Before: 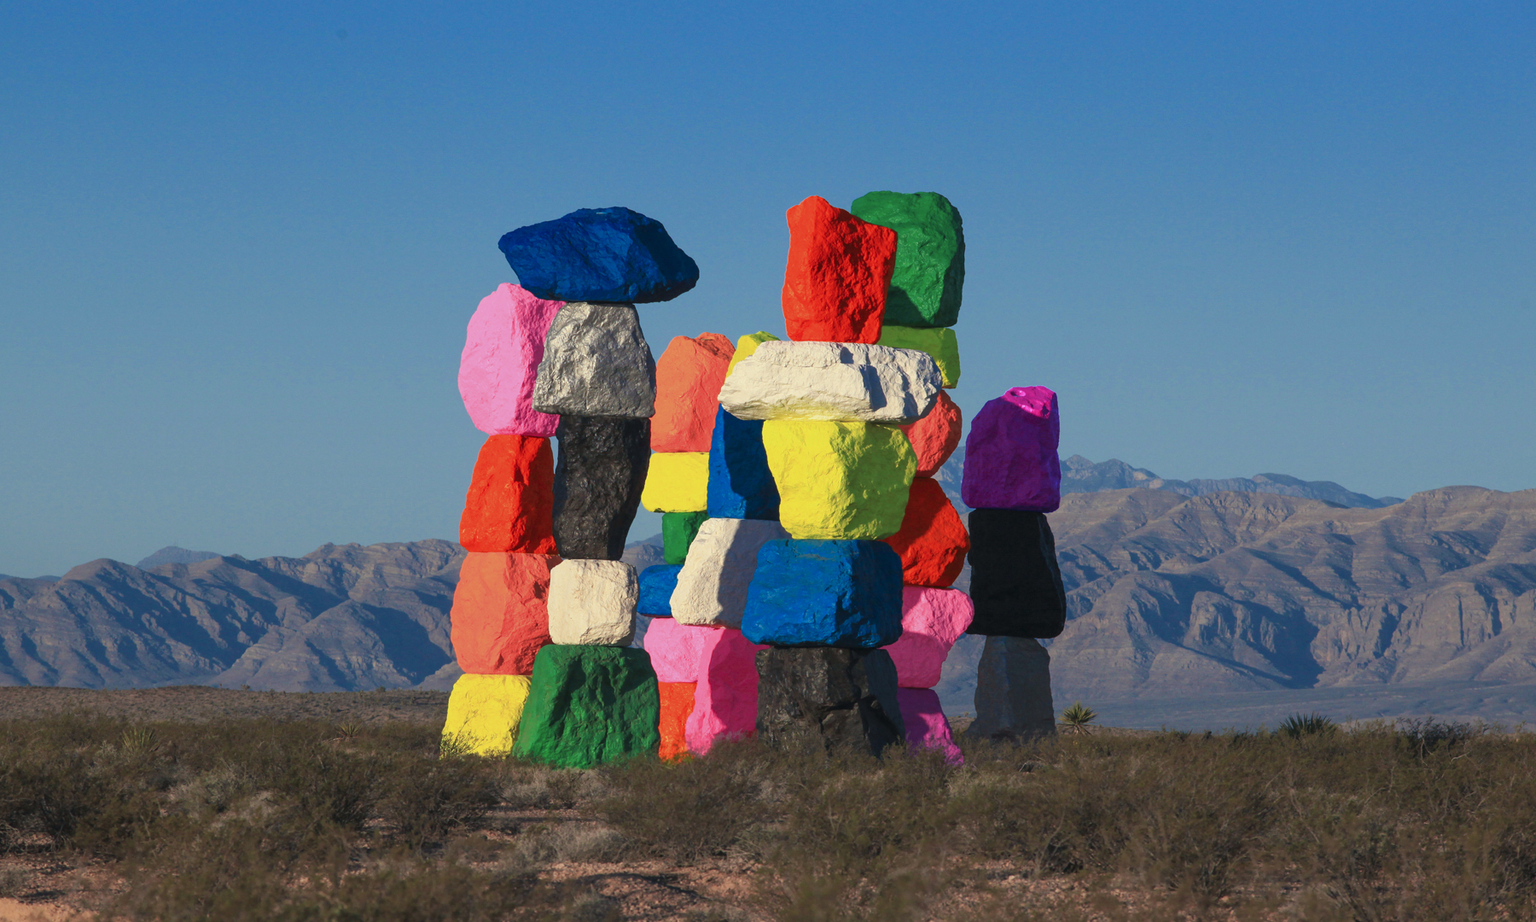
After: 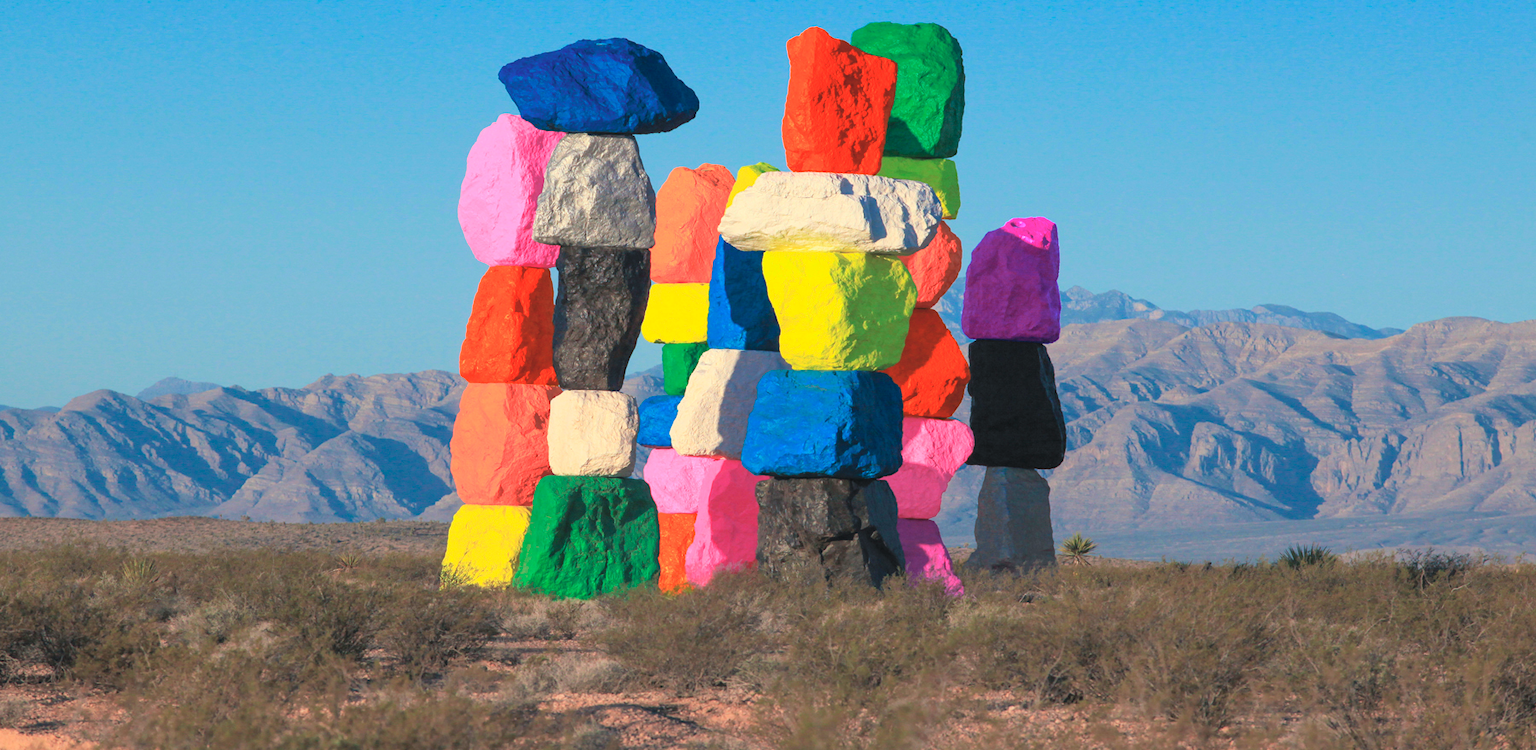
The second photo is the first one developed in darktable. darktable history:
crop and rotate: top 18.507%
contrast brightness saturation: contrast 0.1, brightness 0.3, saturation 0.14
